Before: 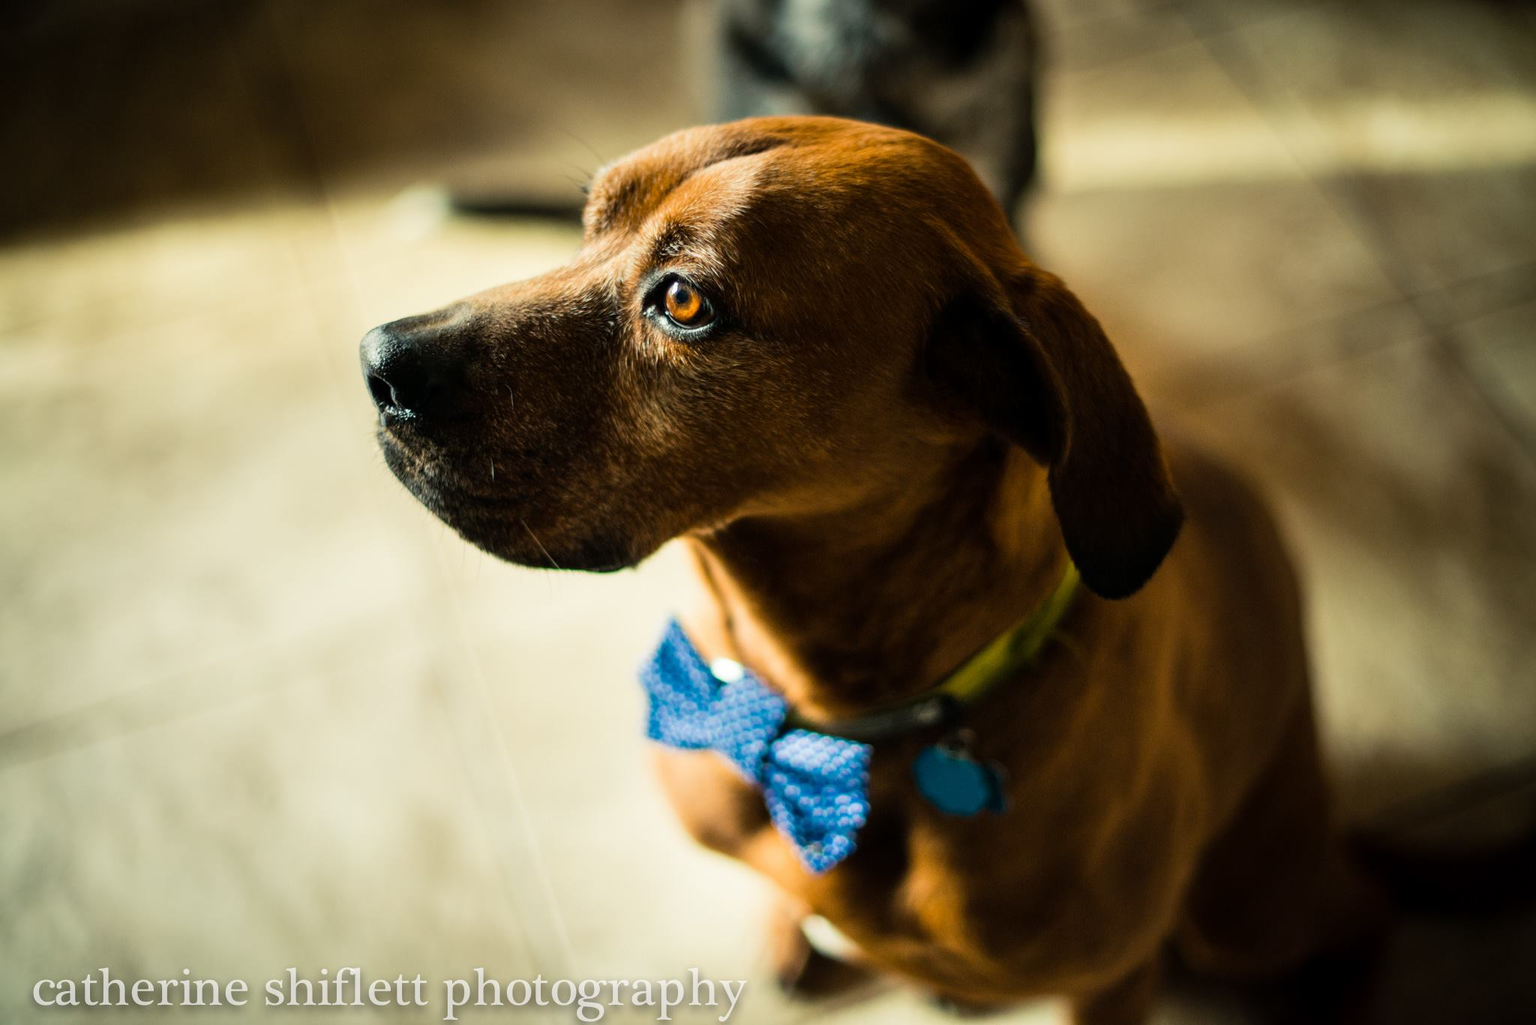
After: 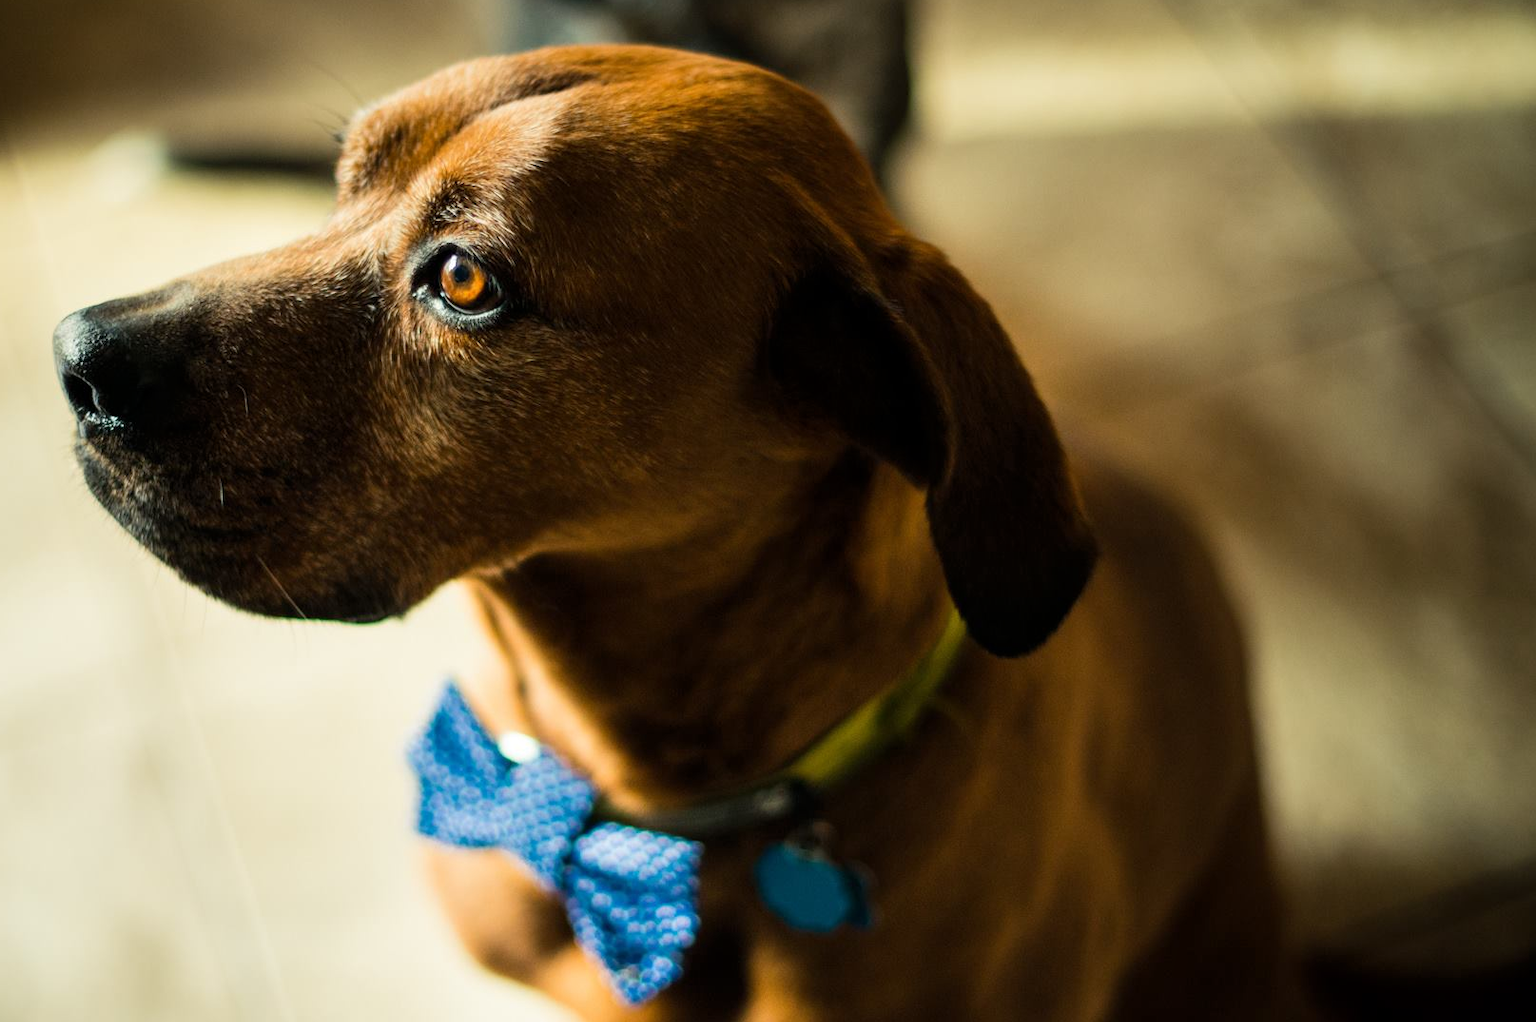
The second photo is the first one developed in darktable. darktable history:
tone equalizer: -8 EV -0.55 EV
crop and rotate: left 20.74%, top 7.912%, right 0.375%, bottom 13.378%
